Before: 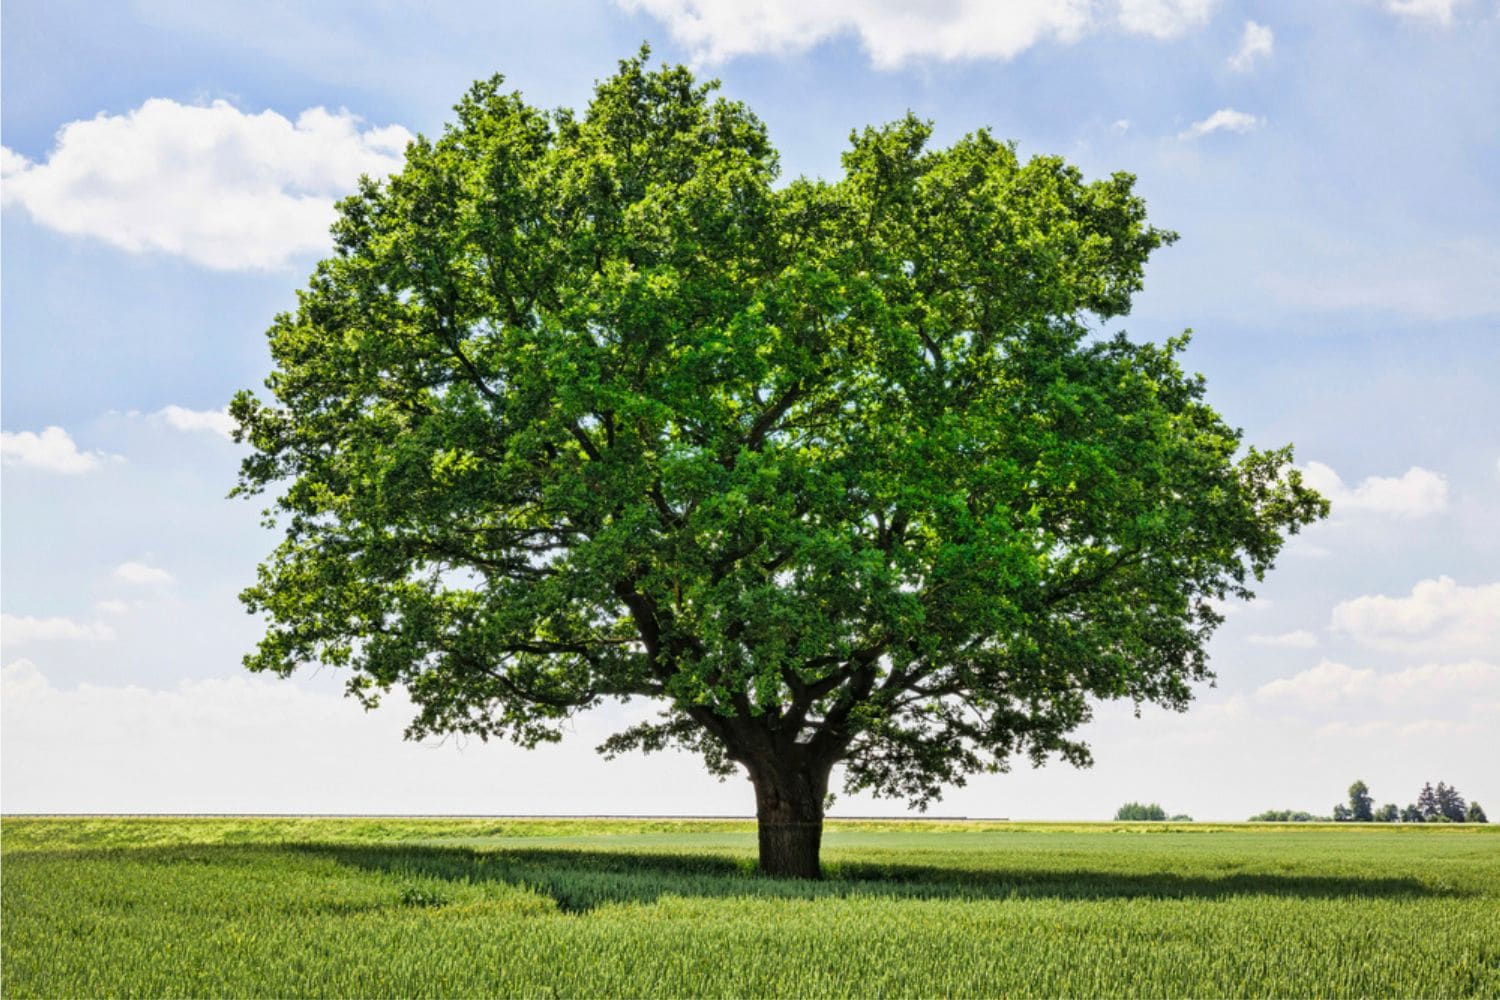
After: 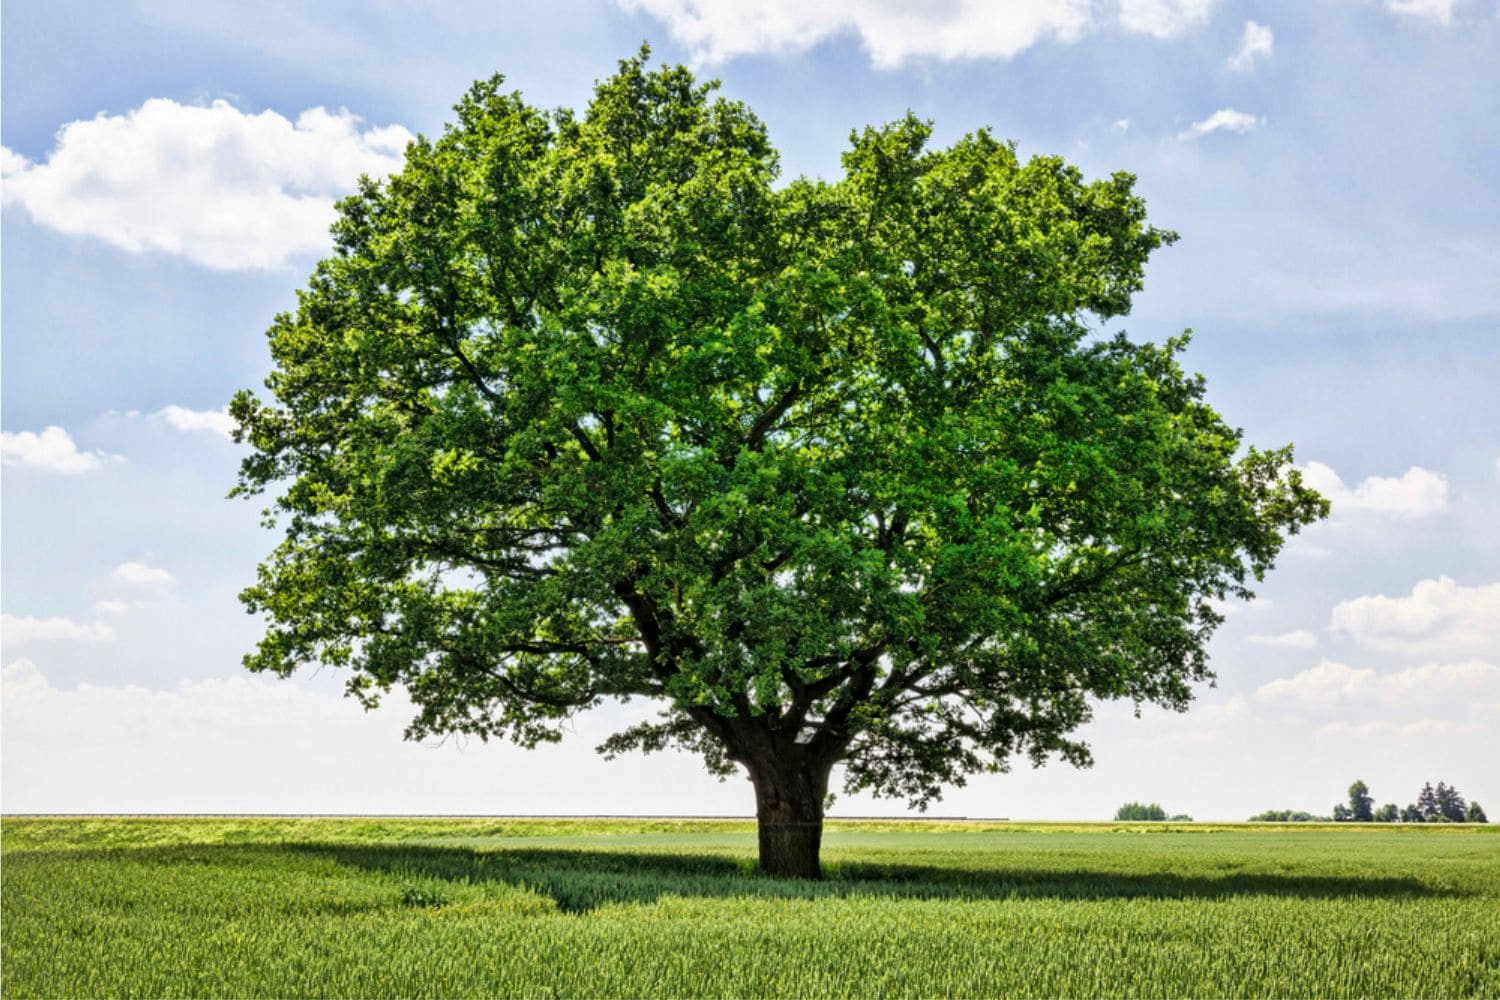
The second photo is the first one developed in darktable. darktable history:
local contrast: mode bilateral grid, contrast 20, coarseness 51, detail 132%, midtone range 0.2
